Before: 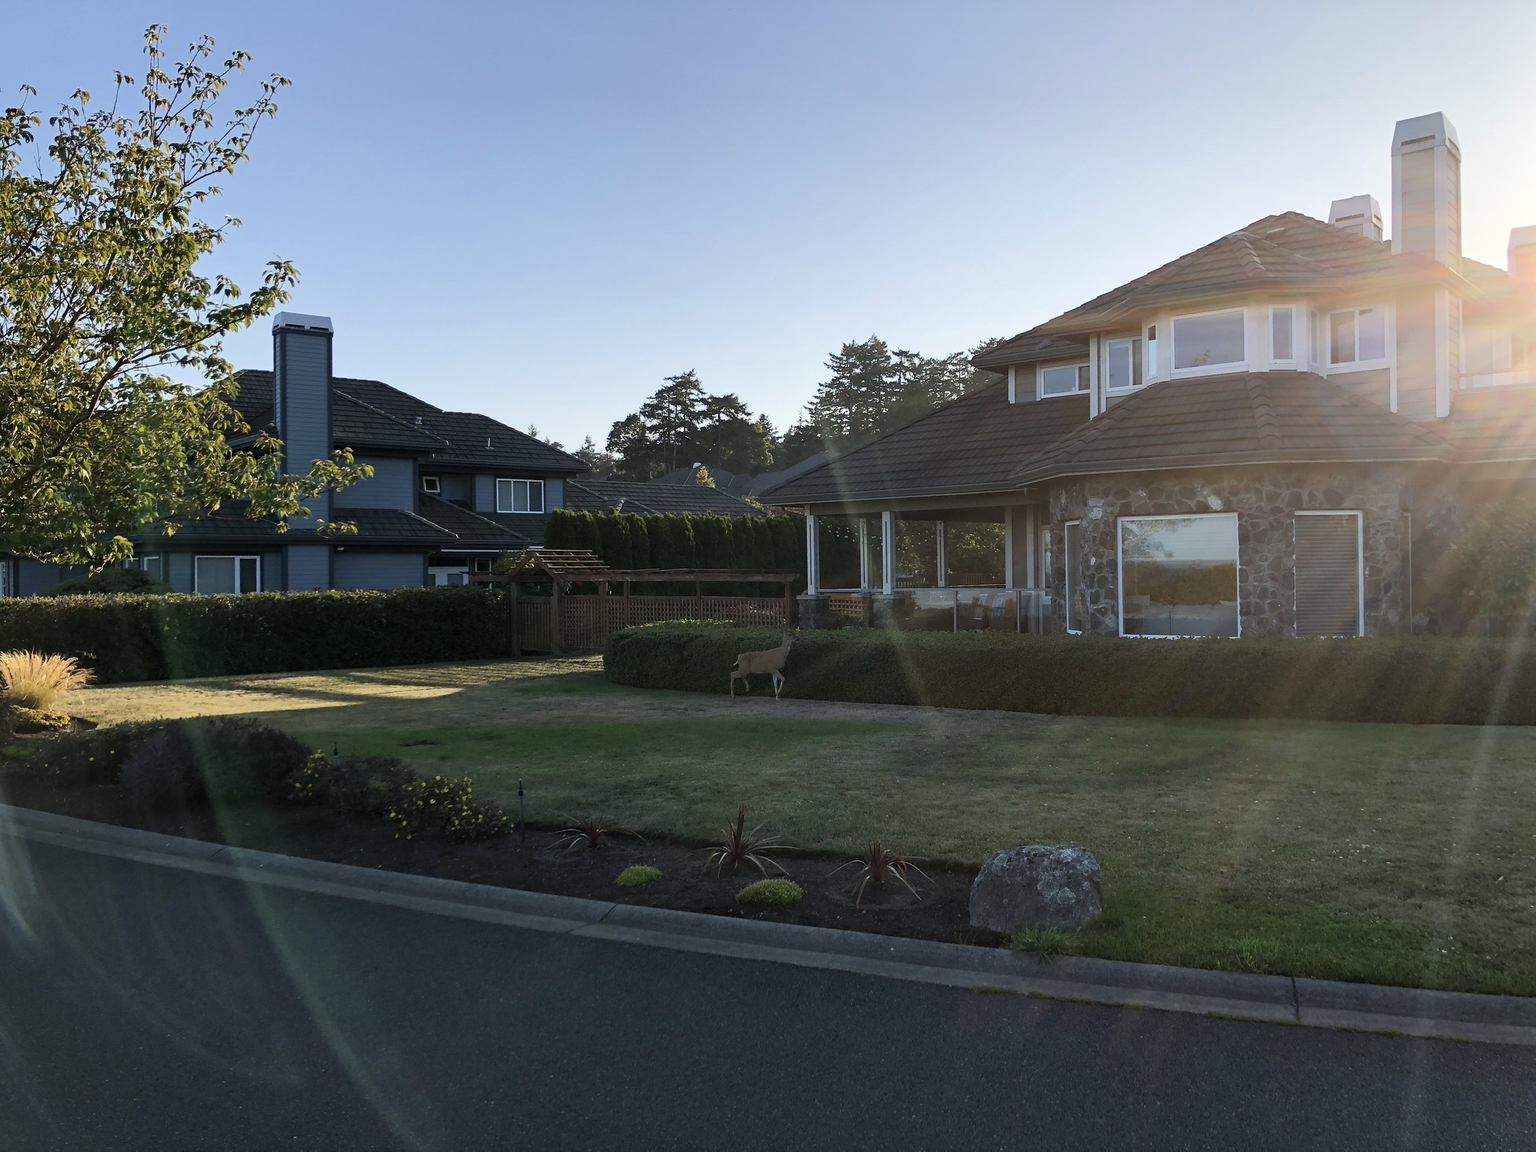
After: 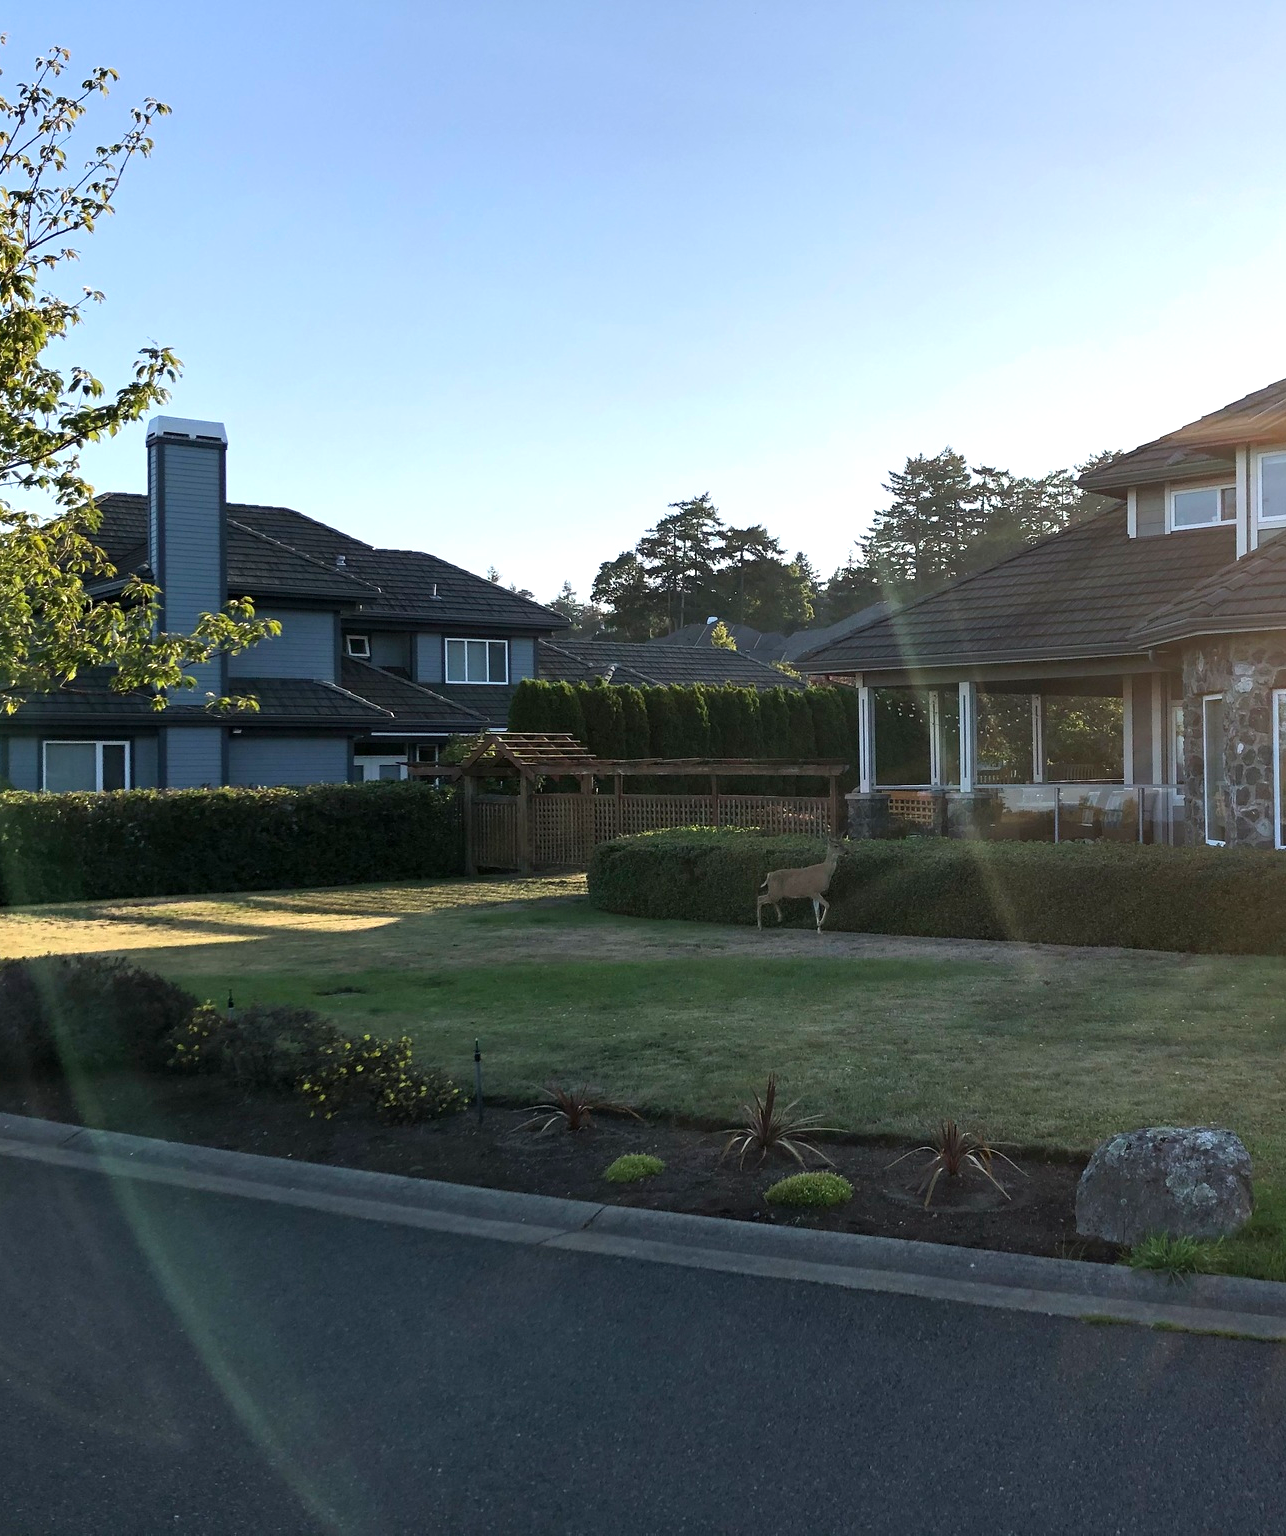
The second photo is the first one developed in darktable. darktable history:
crop: left 10.644%, right 26.528%
exposure: black level correction 0.001, exposure 0.5 EV, compensate exposure bias true, compensate highlight preservation false
